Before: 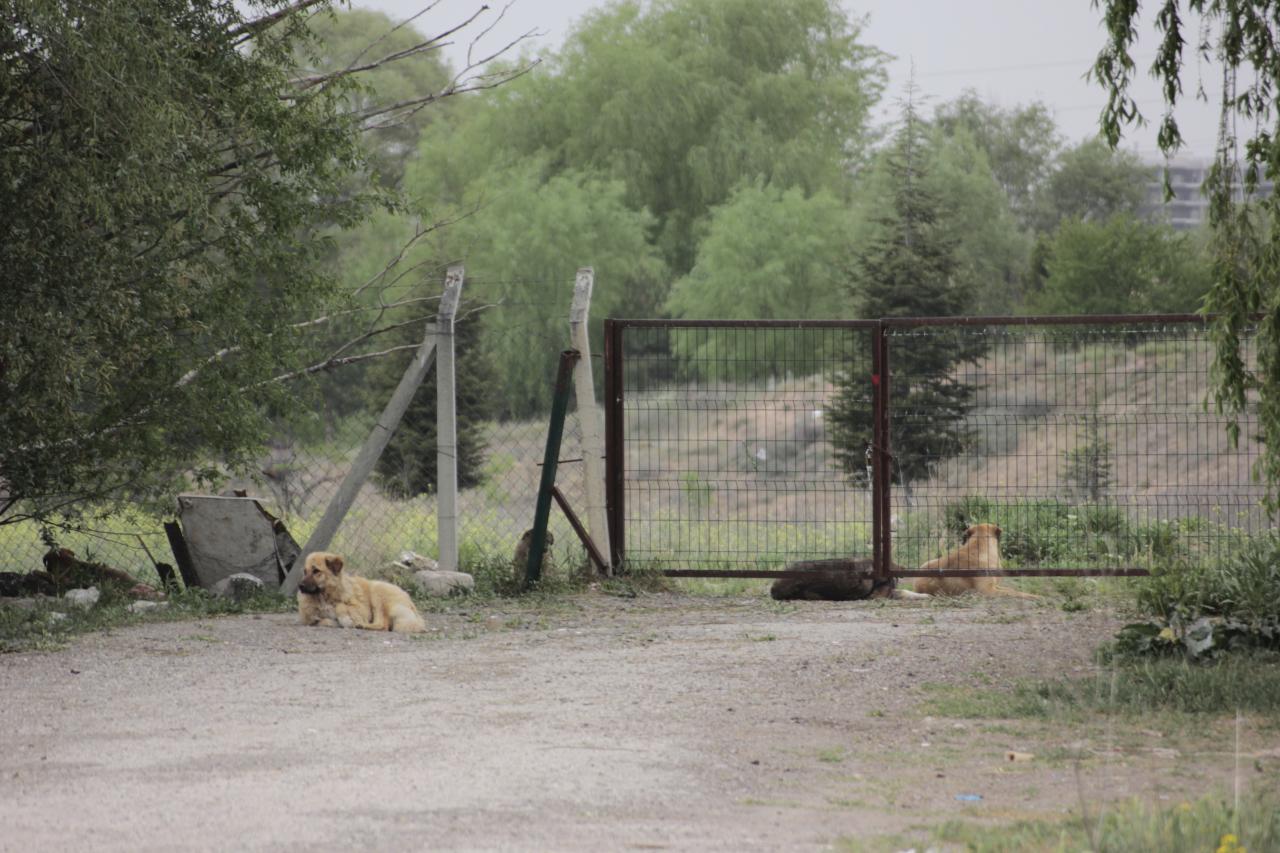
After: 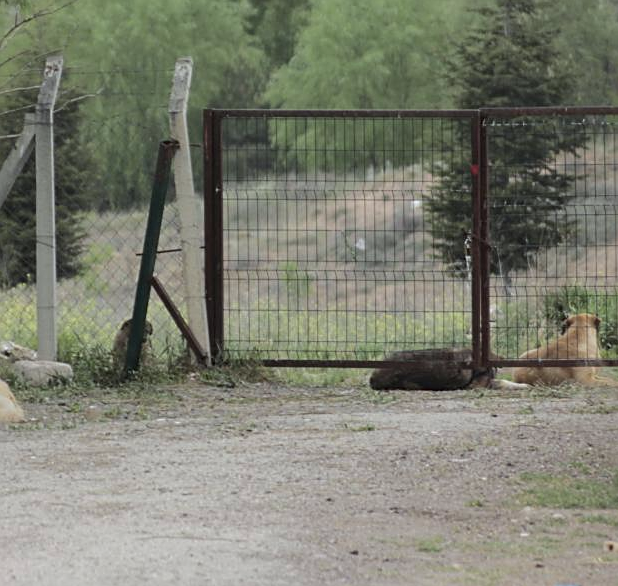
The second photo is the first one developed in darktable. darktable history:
crop: left 31.379%, top 24.658%, right 20.326%, bottom 6.628%
shadows and highlights: shadows 29.61, highlights -30.47, low approximation 0.01, soften with gaussian
sharpen: on, module defaults
white balance: red 0.978, blue 0.999
